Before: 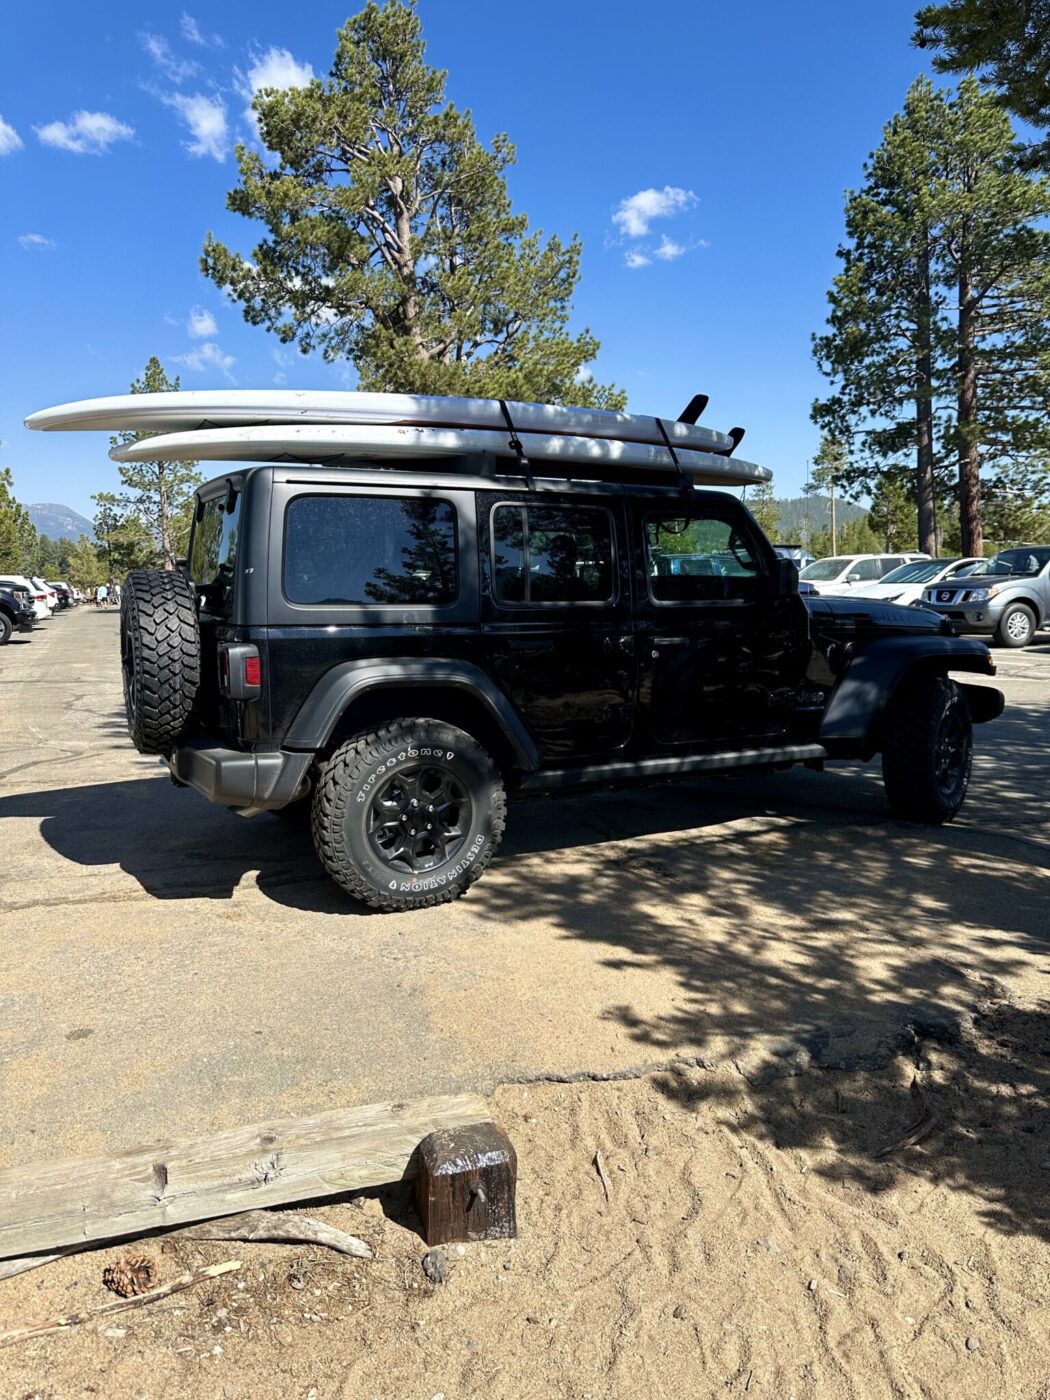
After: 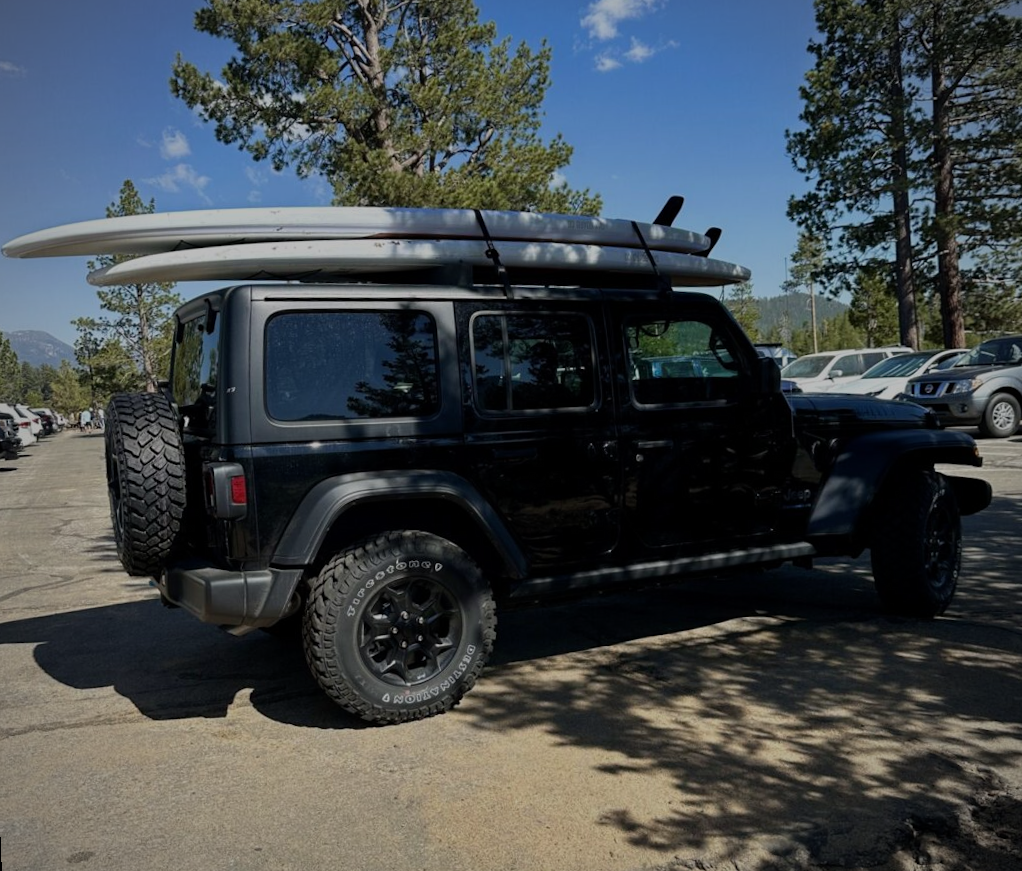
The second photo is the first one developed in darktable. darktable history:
vignetting: fall-off radius 60.92%
rotate and perspective: rotation -2.12°, lens shift (vertical) 0.009, lens shift (horizontal) -0.008, automatic cropping original format, crop left 0.036, crop right 0.964, crop top 0.05, crop bottom 0.959
exposure: exposure -1 EV, compensate highlight preservation false
crop: top 11.166%, bottom 22.168%
